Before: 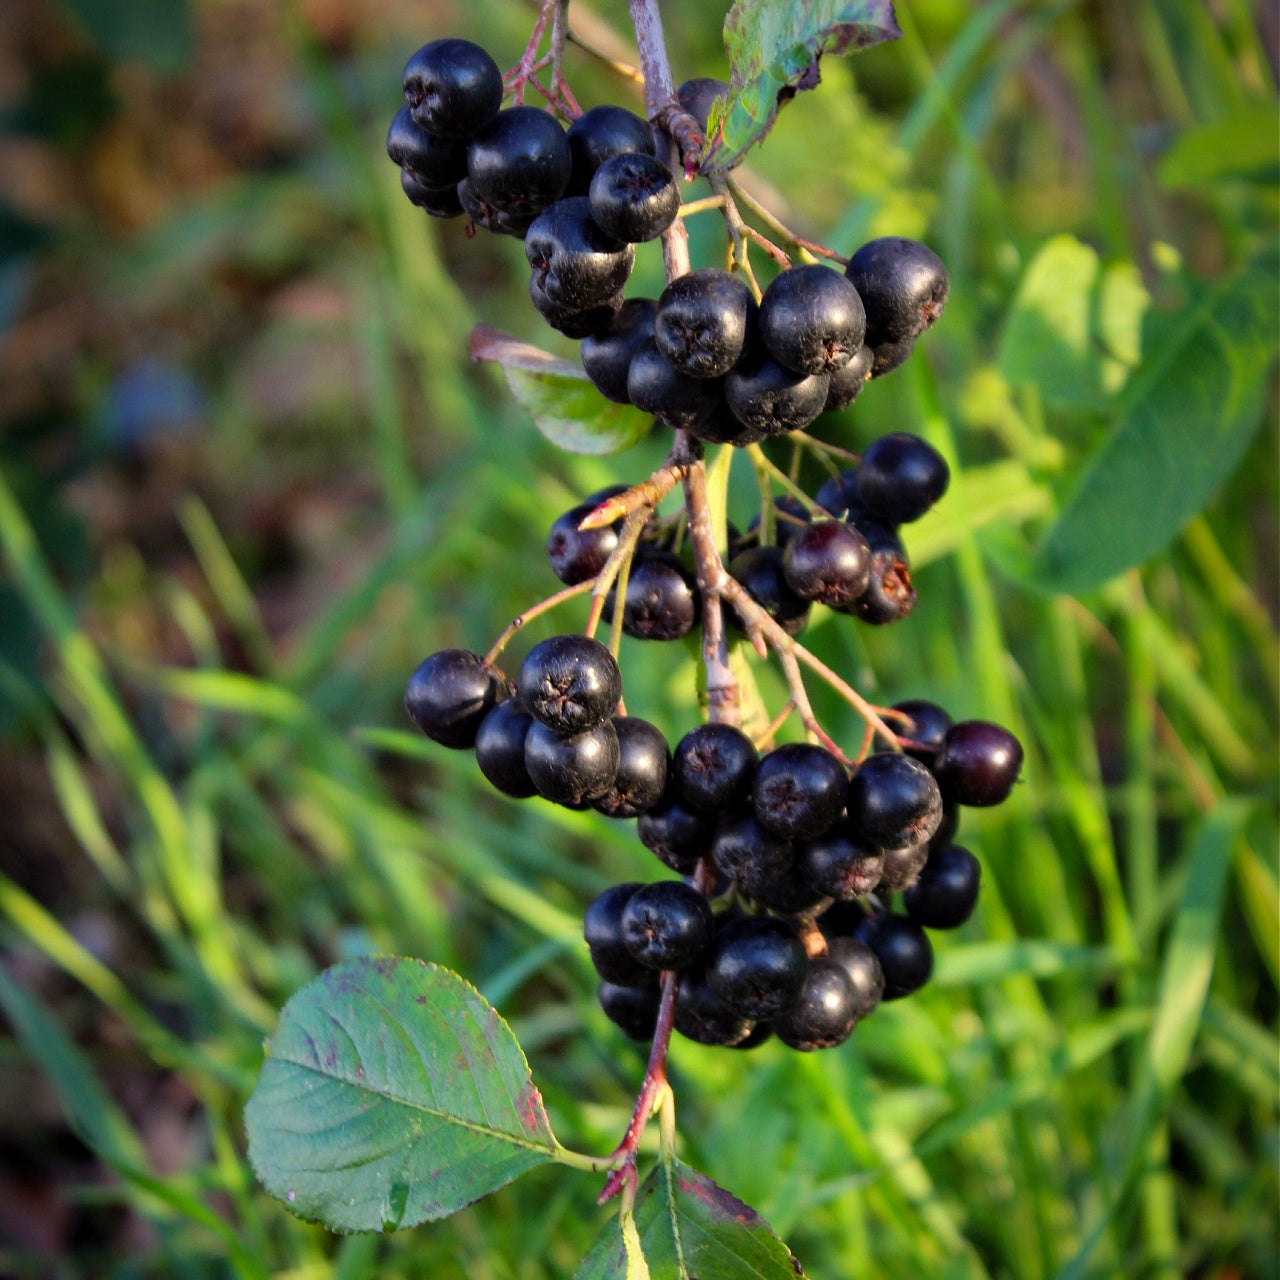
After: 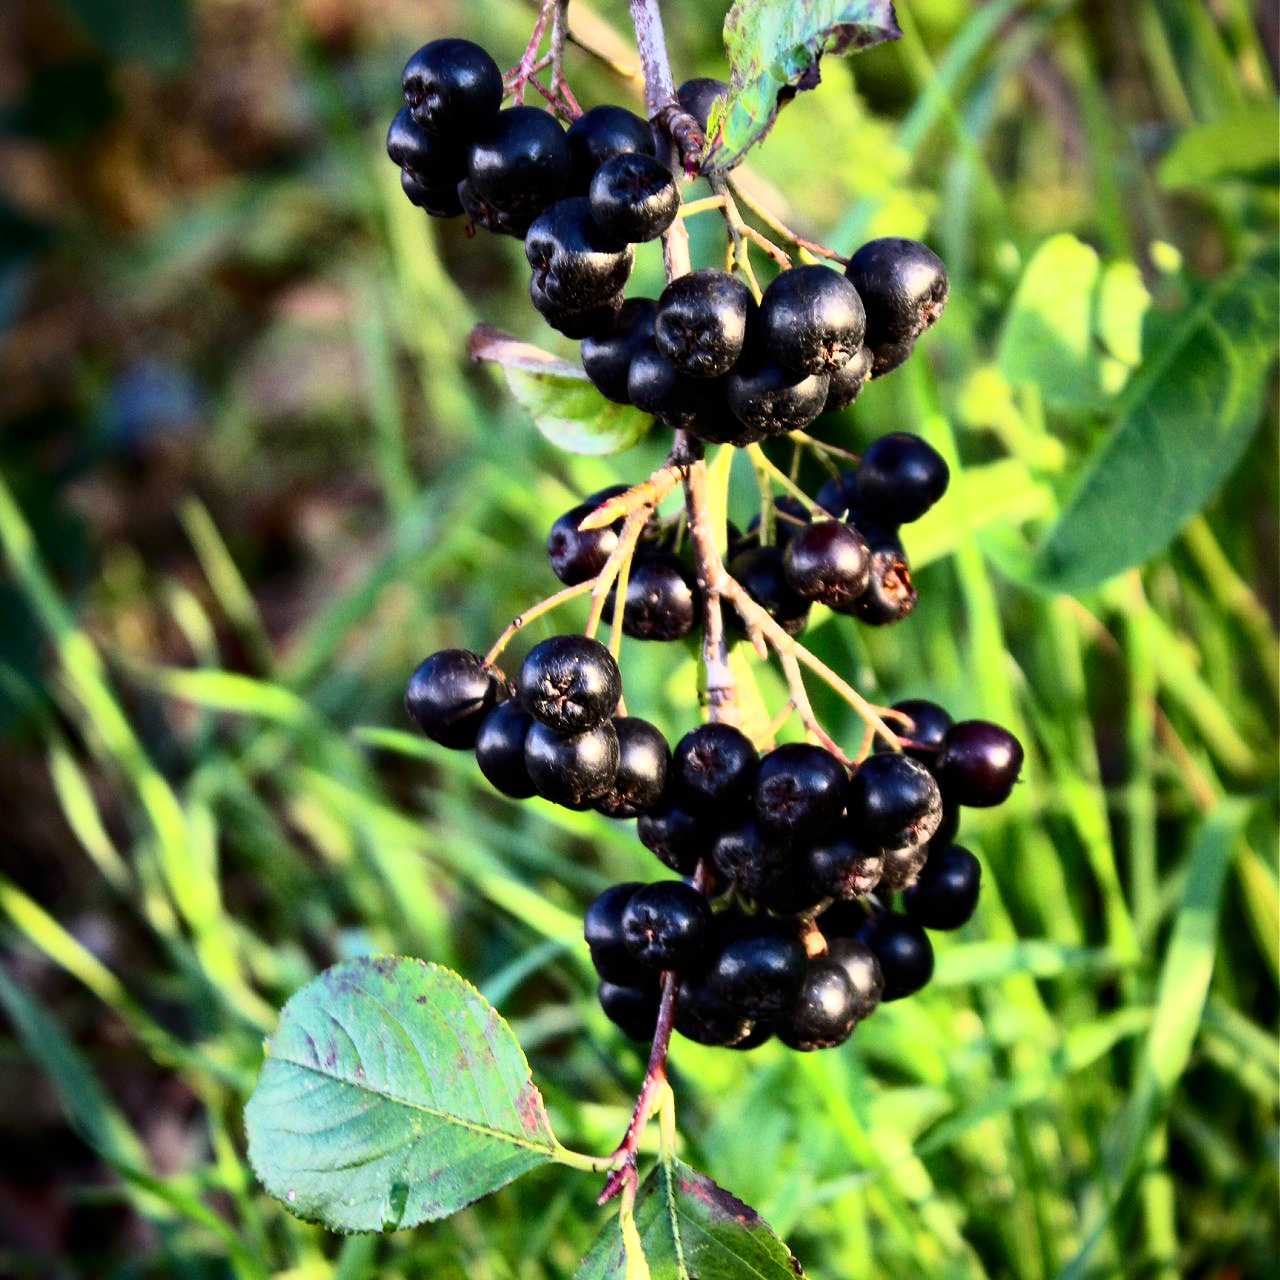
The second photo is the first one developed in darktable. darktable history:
base curve: curves: ch0 [(0, 0) (0.005, 0.002) (0.193, 0.295) (0.399, 0.664) (0.75, 0.928) (1, 1)]
contrast brightness saturation: contrast 0.28
